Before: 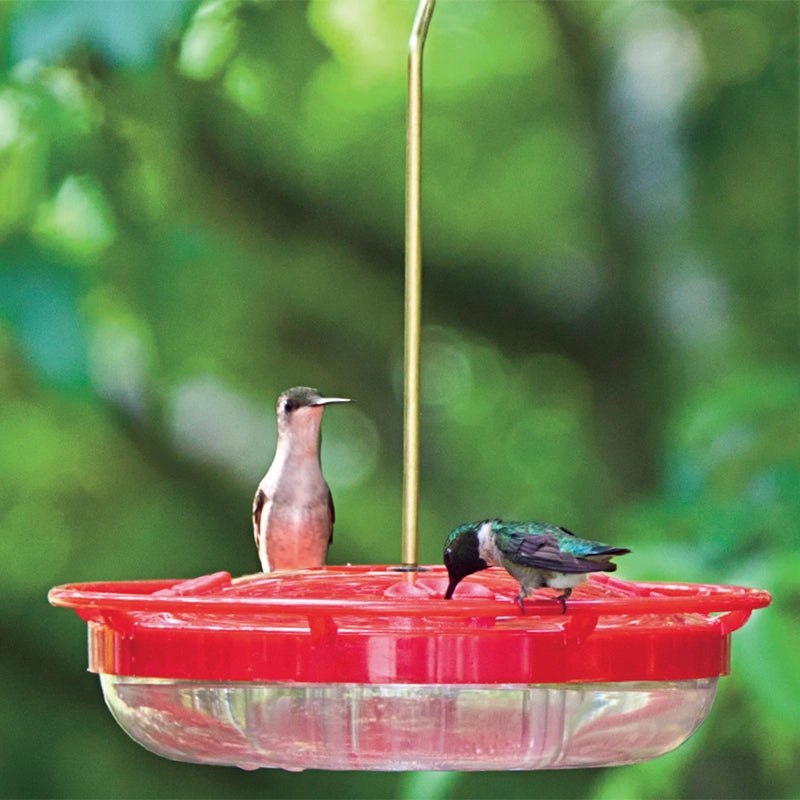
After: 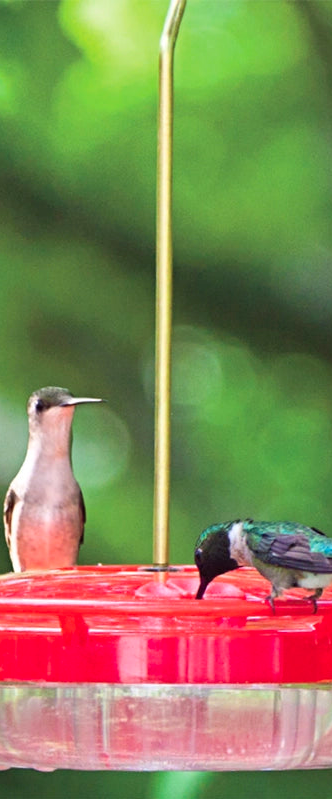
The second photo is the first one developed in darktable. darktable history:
exposure: compensate exposure bias true, compensate highlight preservation false
contrast brightness saturation: contrast 0.072, brightness 0.084, saturation 0.185
crop: left 31.245%, right 27.207%
